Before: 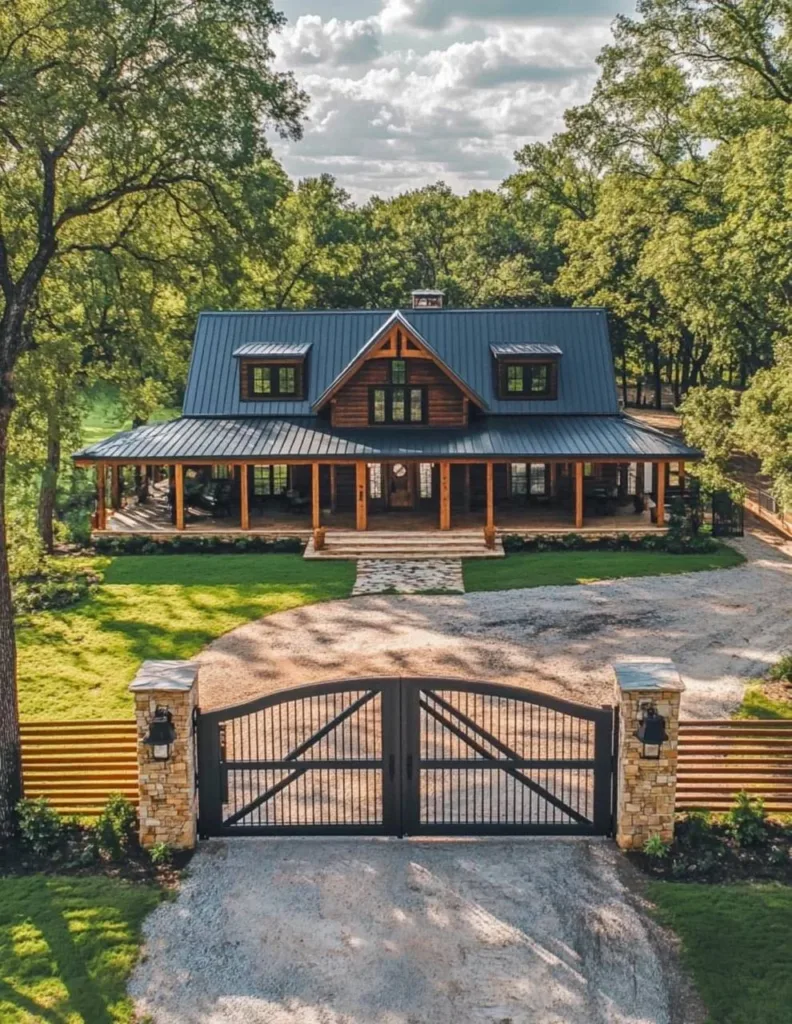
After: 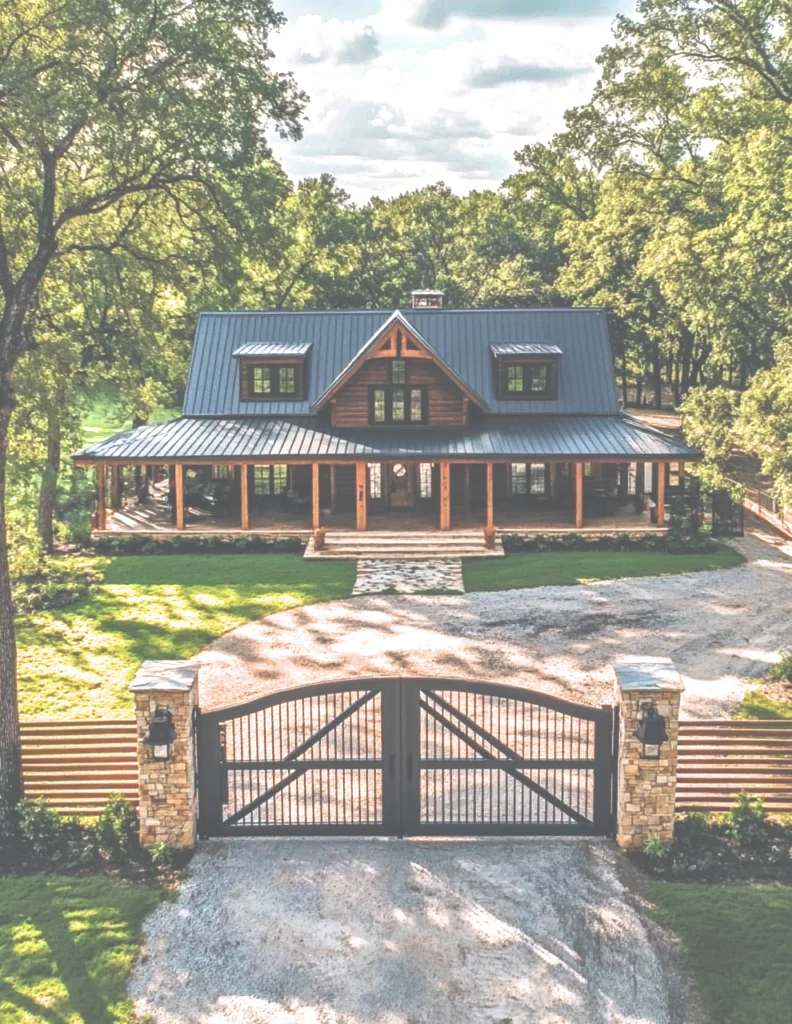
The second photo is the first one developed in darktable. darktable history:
exposure: black level correction -0.073, exposure 0.502 EV, compensate highlight preservation false
filmic rgb: black relative exposure -9.08 EV, white relative exposure 2.31 EV, hardness 7.47
shadows and highlights: on, module defaults
